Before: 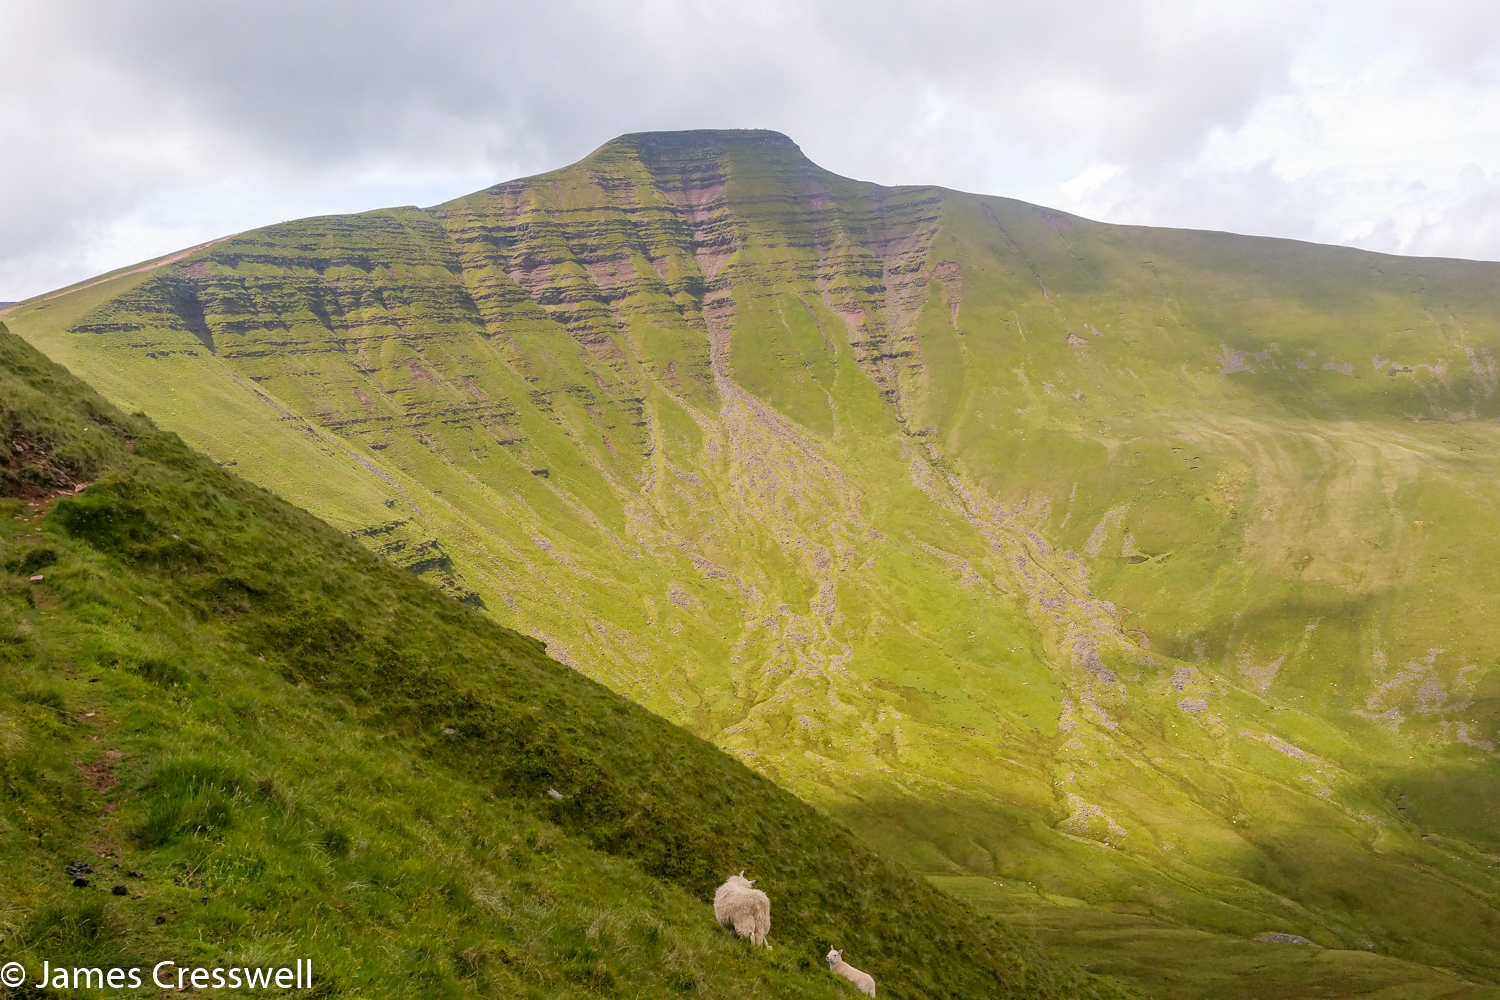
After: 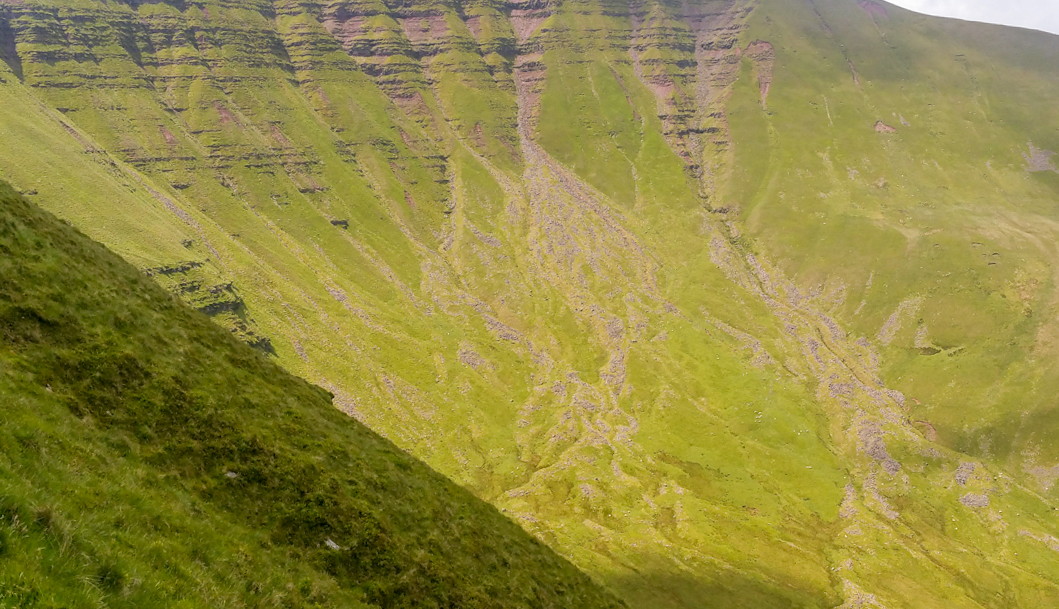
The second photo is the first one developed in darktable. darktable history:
crop and rotate: angle -3.97°, left 9.857%, top 20.913%, right 12.354%, bottom 11.968%
